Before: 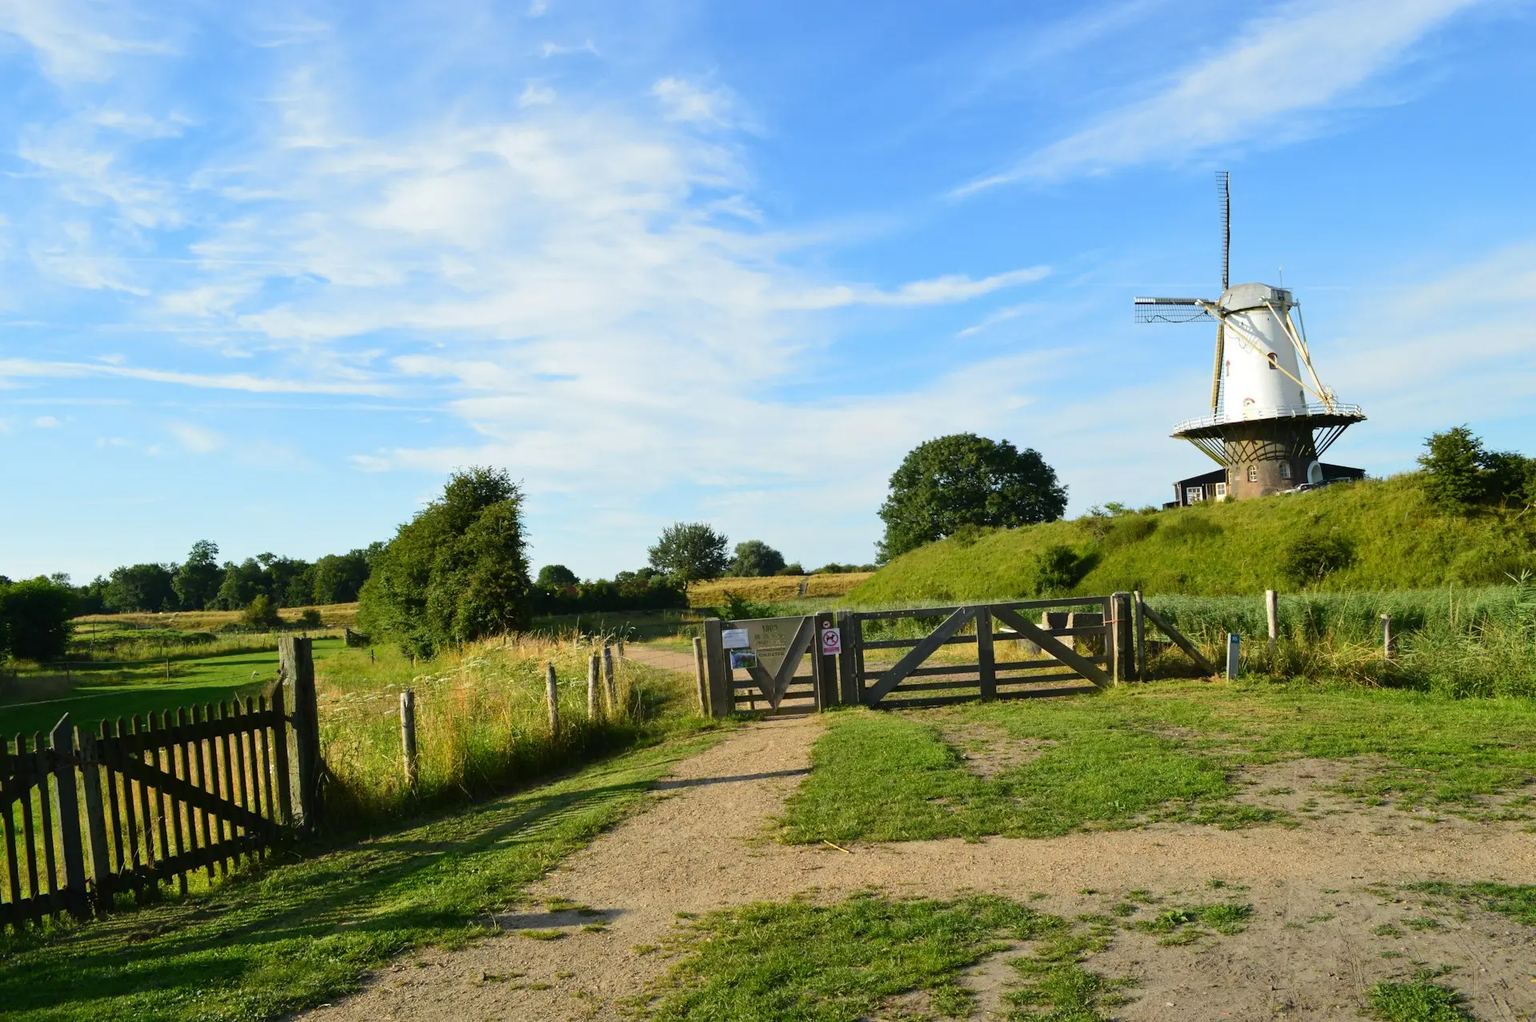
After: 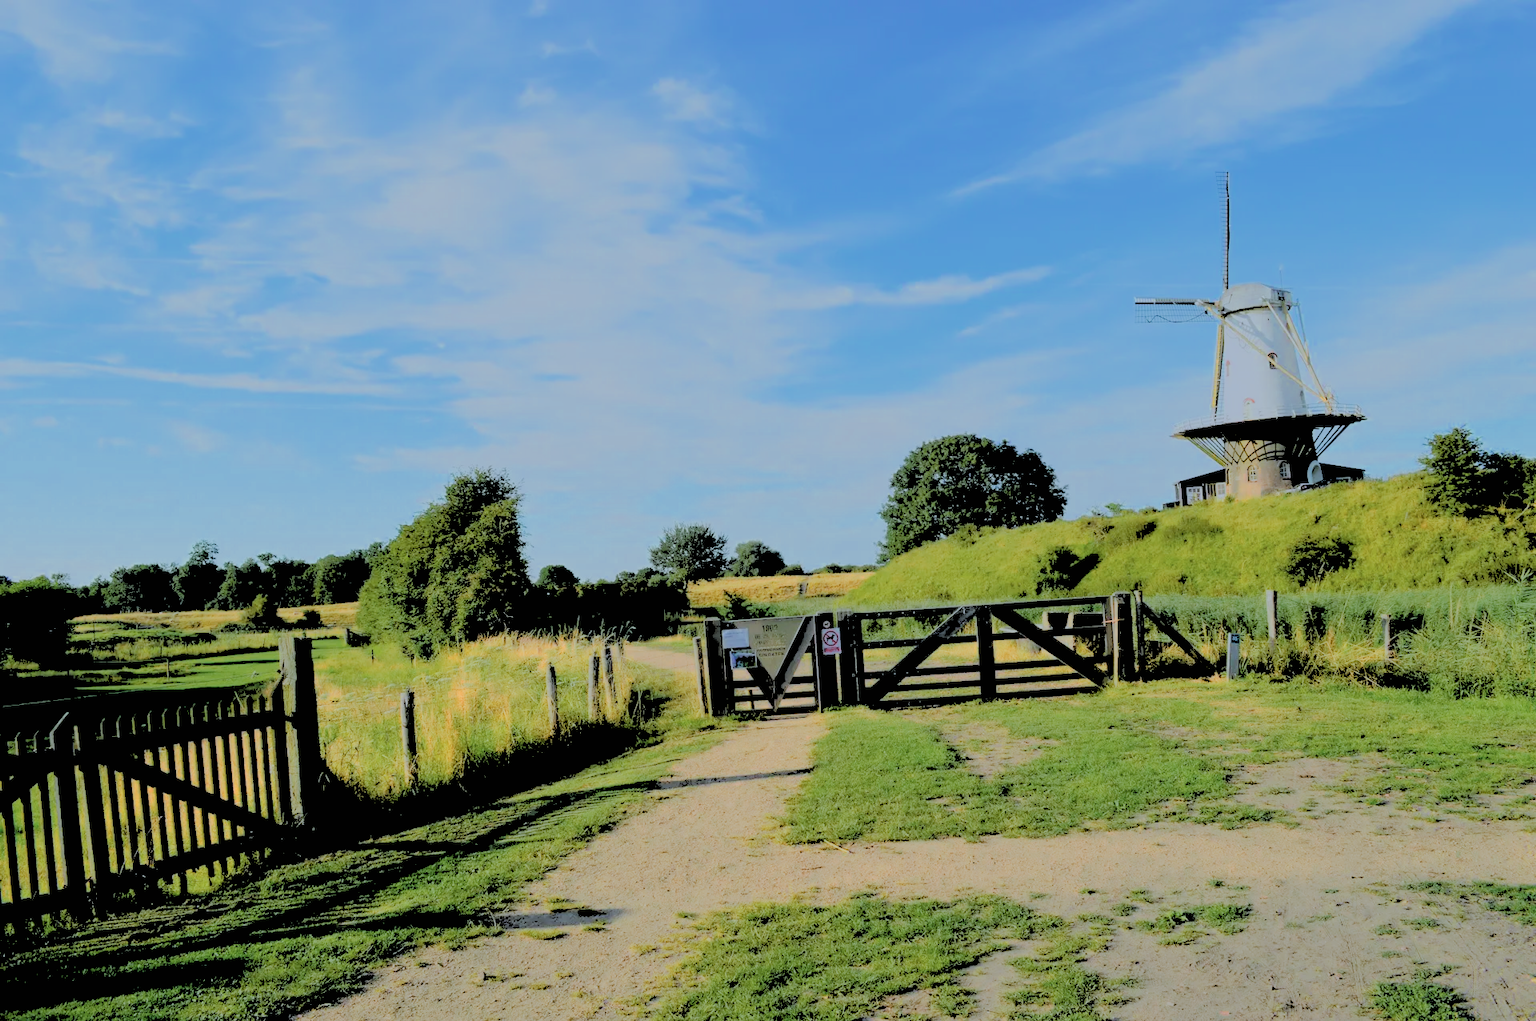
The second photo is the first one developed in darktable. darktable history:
color zones: curves: ch0 [(0.018, 0.548) (0.197, 0.654) (0.425, 0.447) (0.605, 0.658) (0.732, 0.579)]; ch1 [(0.105, 0.531) (0.224, 0.531) (0.386, 0.39) (0.618, 0.456) (0.732, 0.456) (0.956, 0.421)]; ch2 [(0.039, 0.583) (0.215, 0.465) (0.399, 0.544) (0.465, 0.548) (0.614, 0.447) (0.724, 0.43) (0.882, 0.623) (0.956, 0.632)]
tone equalizer: -8 EV -0.75 EV, -7 EV -0.7 EV, -6 EV -0.6 EV, -5 EV -0.4 EV, -3 EV 0.4 EV, -2 EV 0.6 EV, -1 EV 0.7 EV, +0 EV 0.75 EV, edges refinement/feathering 500, mask exposure compensation -1.57 EV, preserve details no
white balance: red 0.926, green 1.003, blue 1.133
rgb levels: levels [[0.027, 0.429, 0.996], [0, 0.5, 1], [0, 0.5, 1]]
exposure: black level correction 0.001, compensate highlight preservation false
filmic rgb: black relative exposure -14 EV, white relative exposure 8 EV, threshold 3 EV, hardness 3.74, latitude 50%, contrast 0.5, color science v5 (2021), contrast in shadows safe, contrast in highlights safe, enable highlight reconstruction true
